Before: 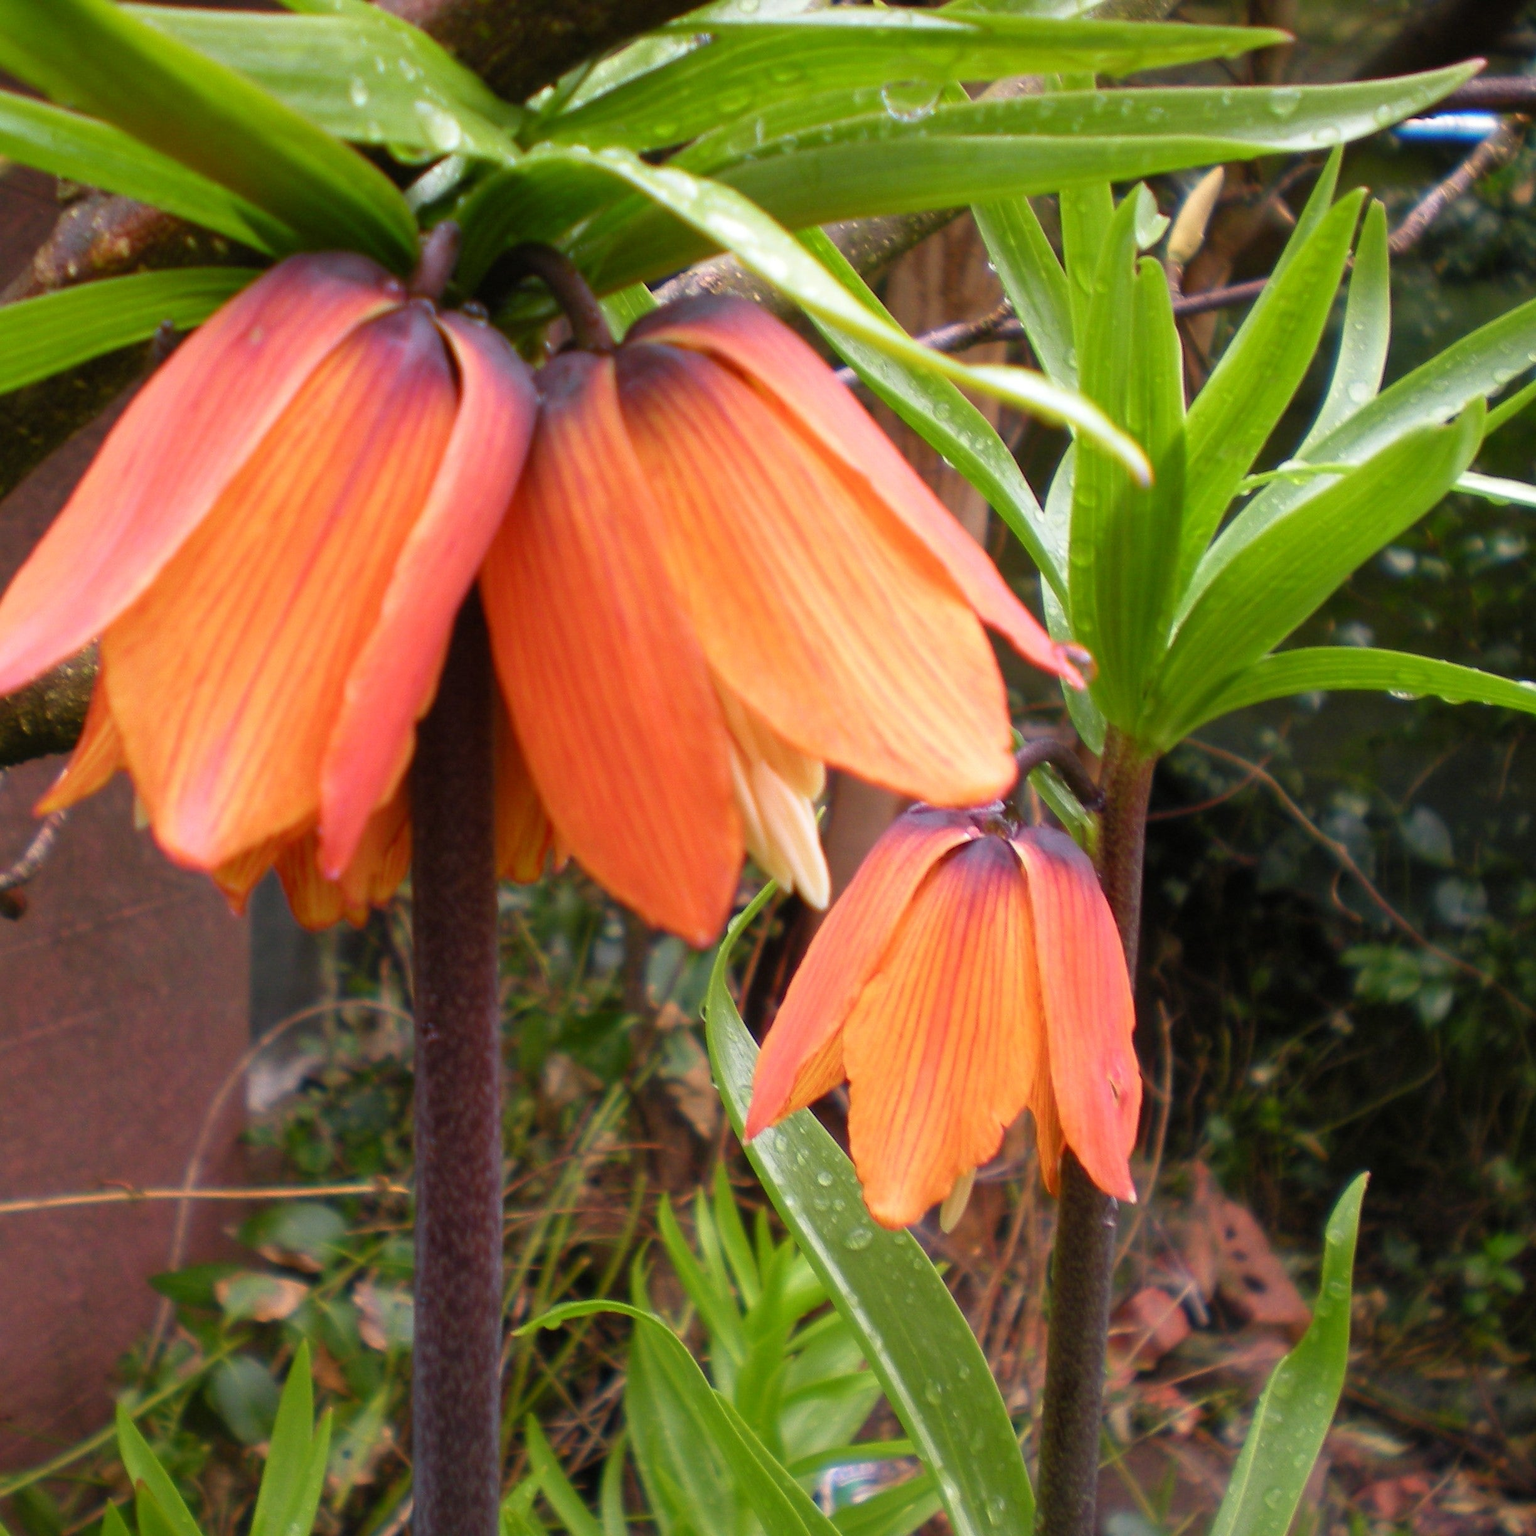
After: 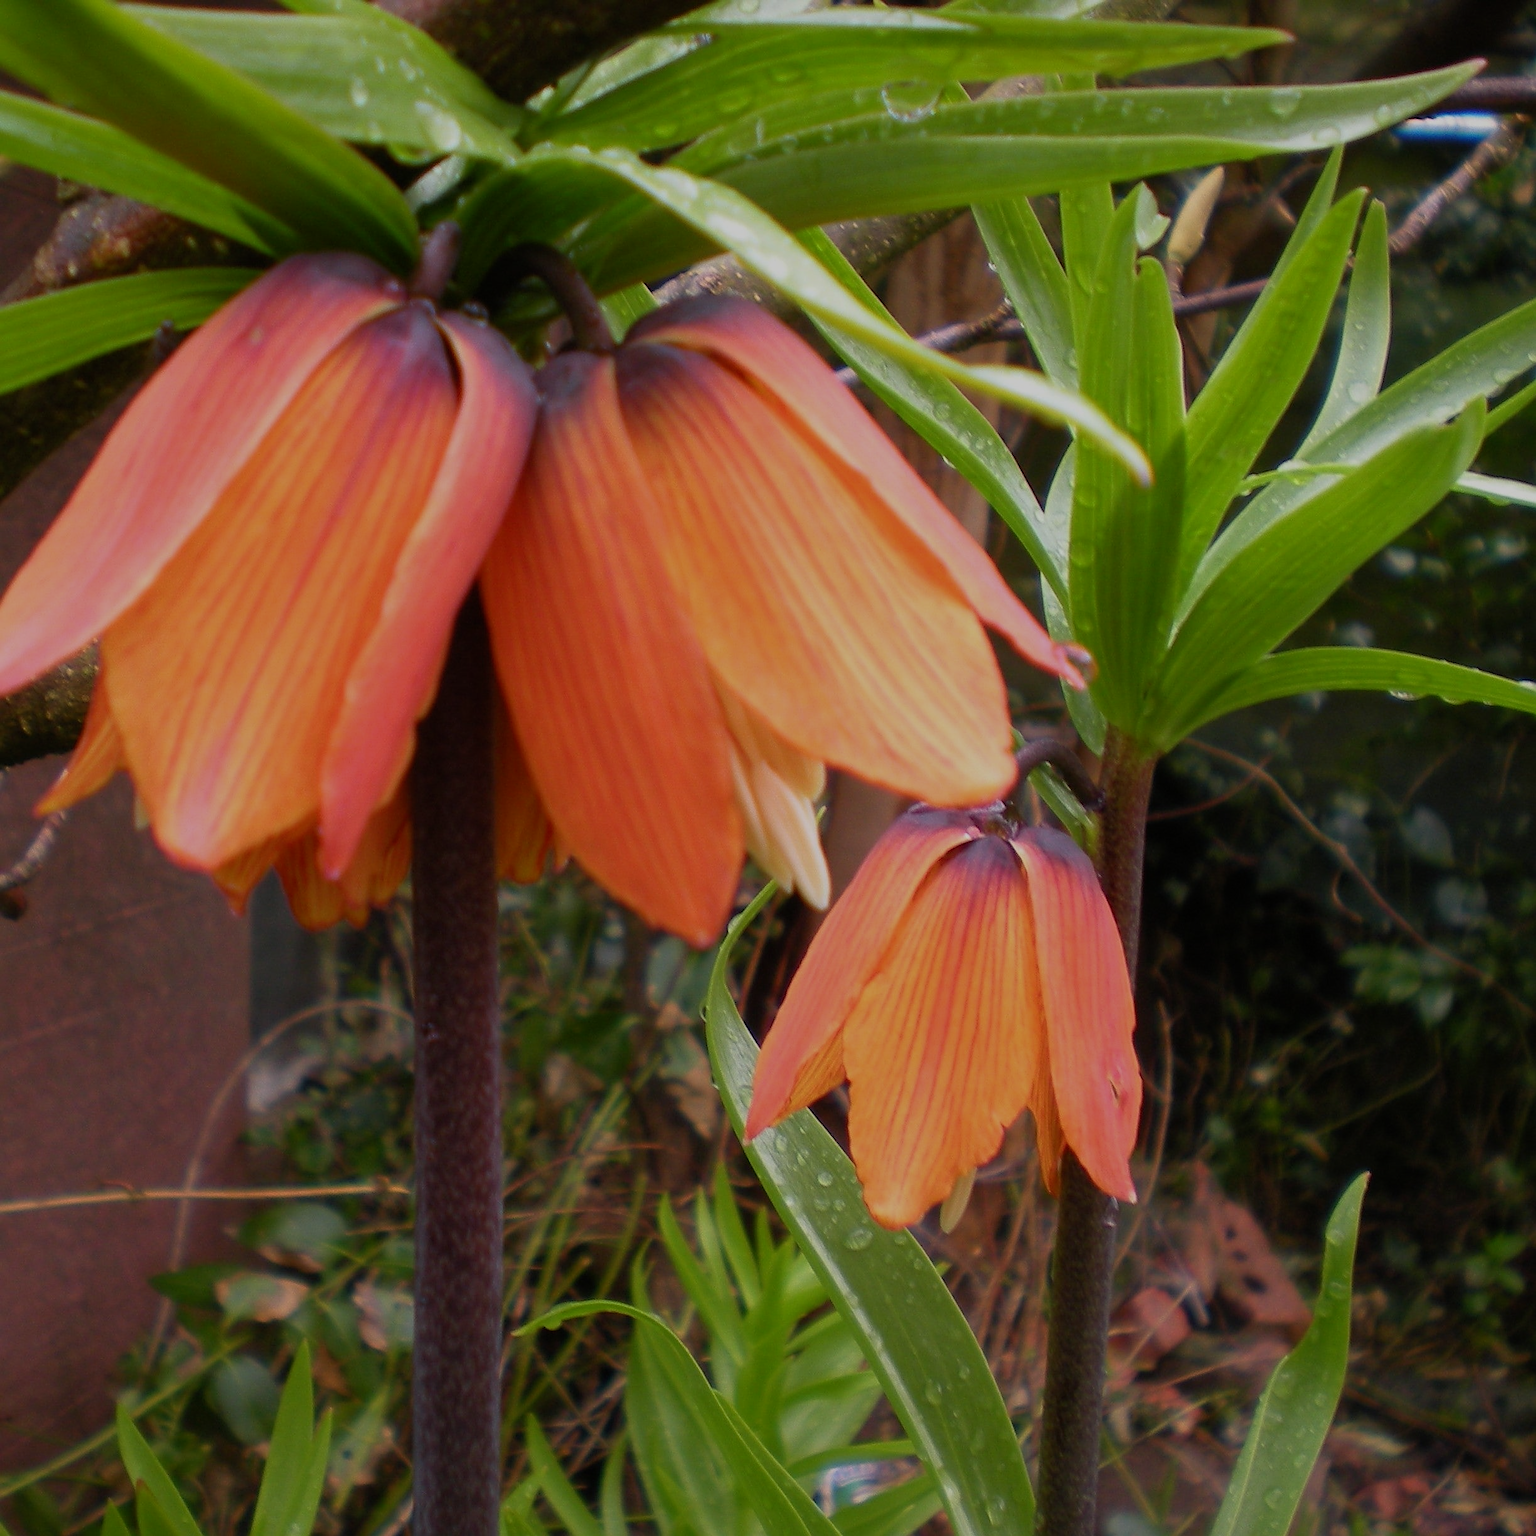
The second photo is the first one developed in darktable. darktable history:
exposure: black level correction 0, exposure -0.825 EV, compensate exposure bias true, compensate highlight preservation false
sharpen: on, module defaults
